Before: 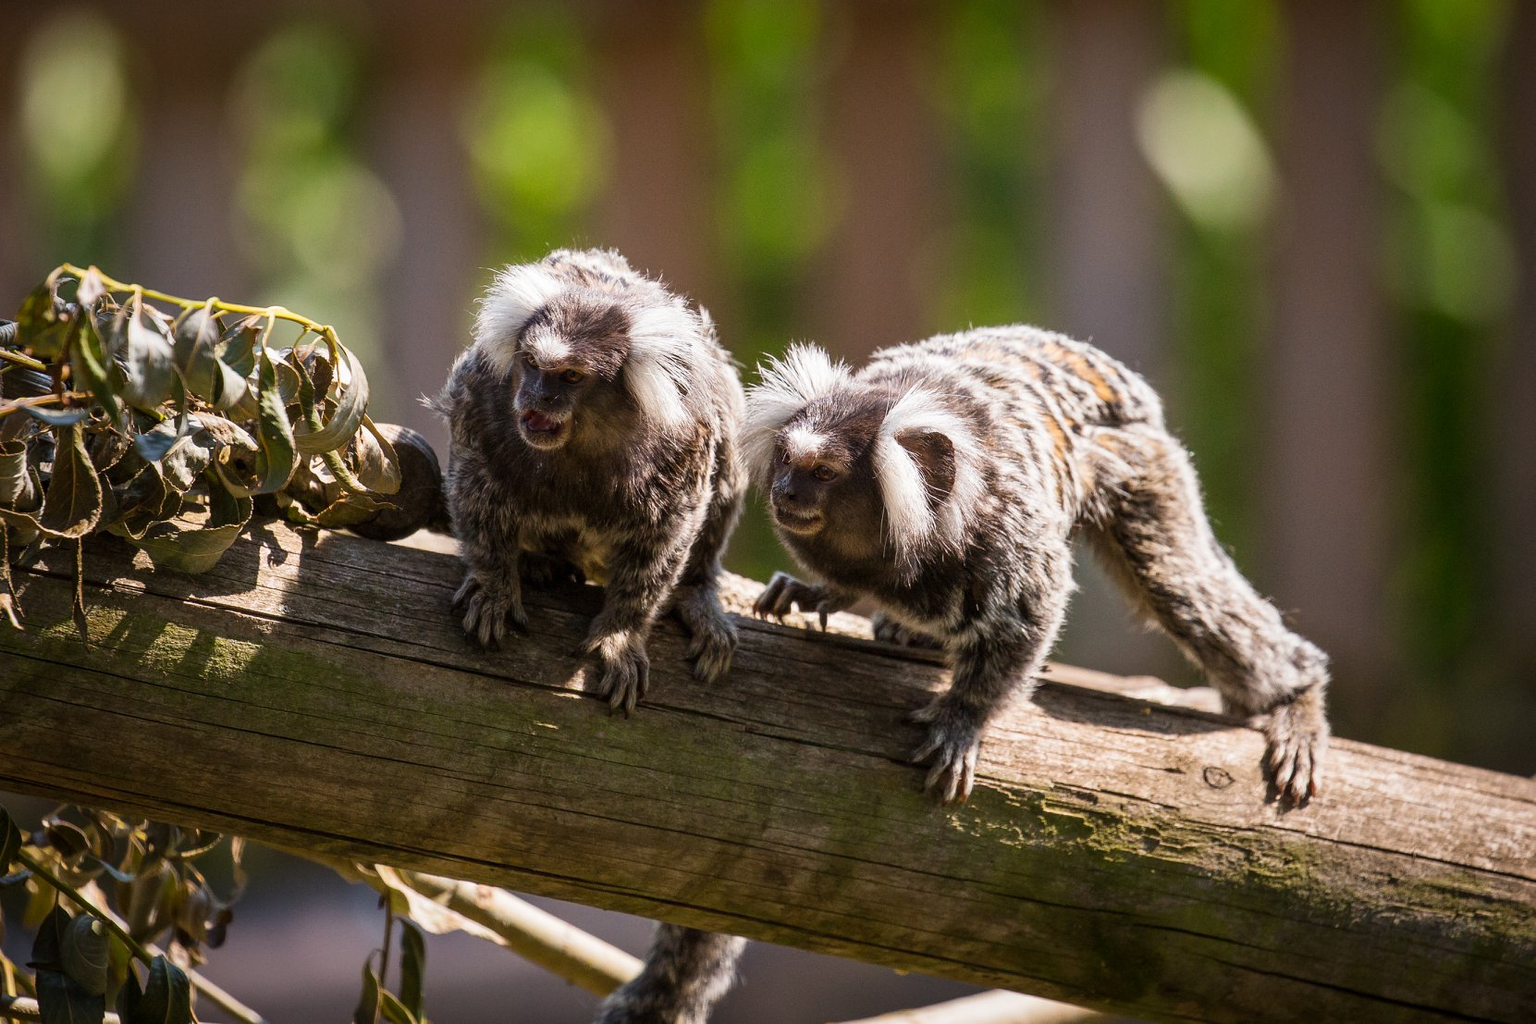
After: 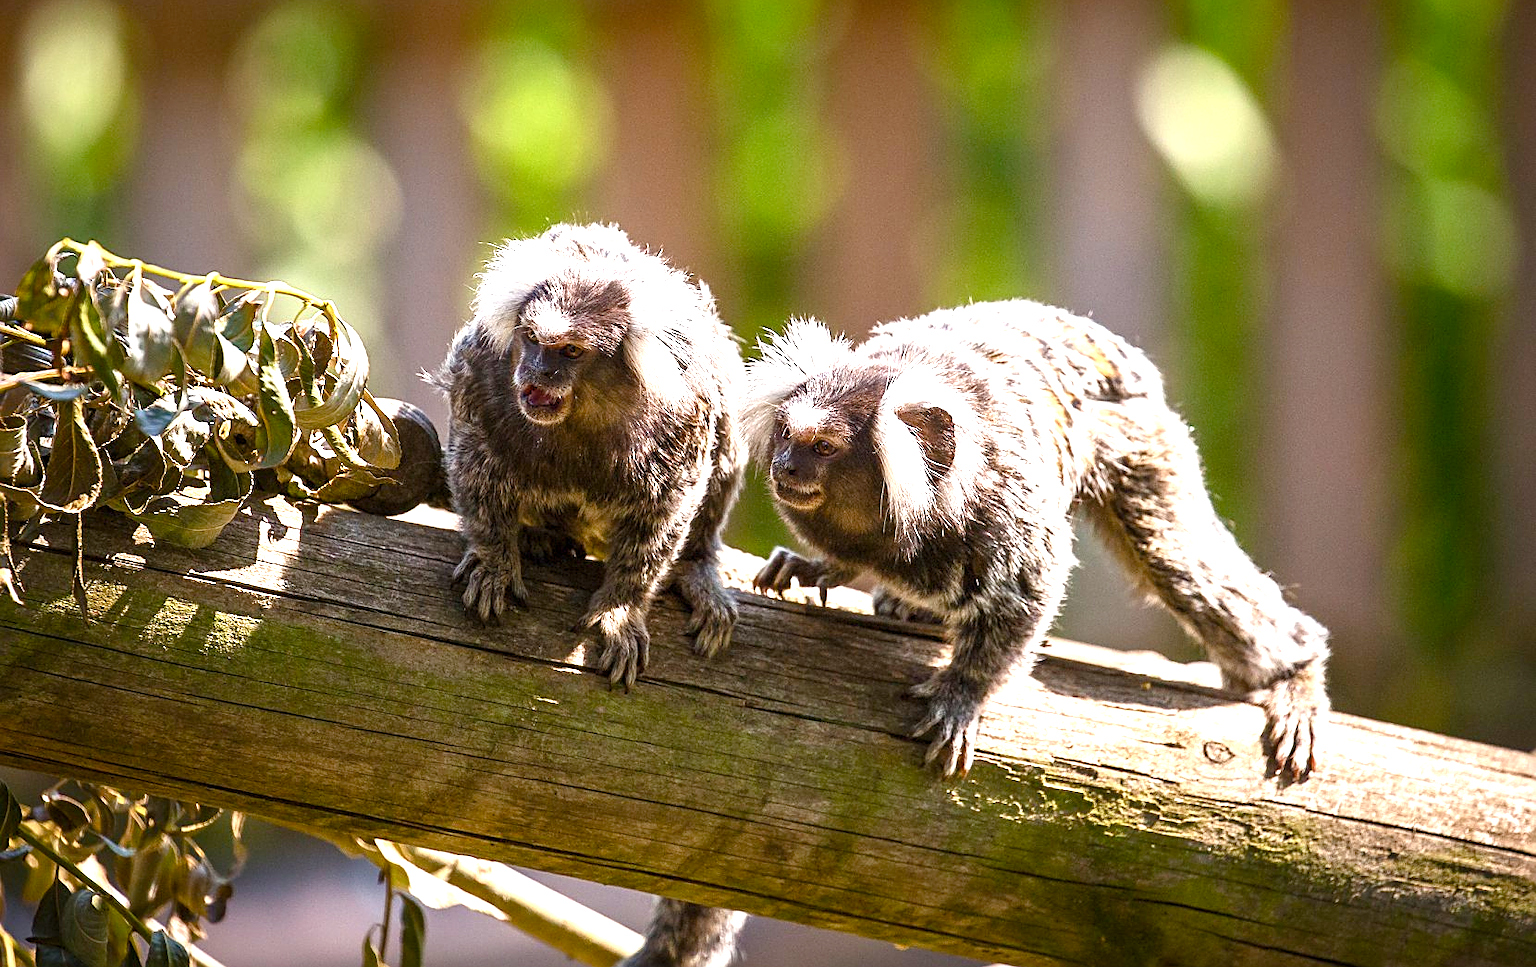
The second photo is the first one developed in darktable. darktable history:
color balance rgb: perceptual saturation grading › global saturation 20%, perceptual saturation grading › highlights -25%, perceptual saturation grading › shadows 25%
exposure: exposure 1.223 EV, compensate highlight preservation false
crop and rotate: top 2.479%, bottom 3.018%
sharpen: on, module defaults
